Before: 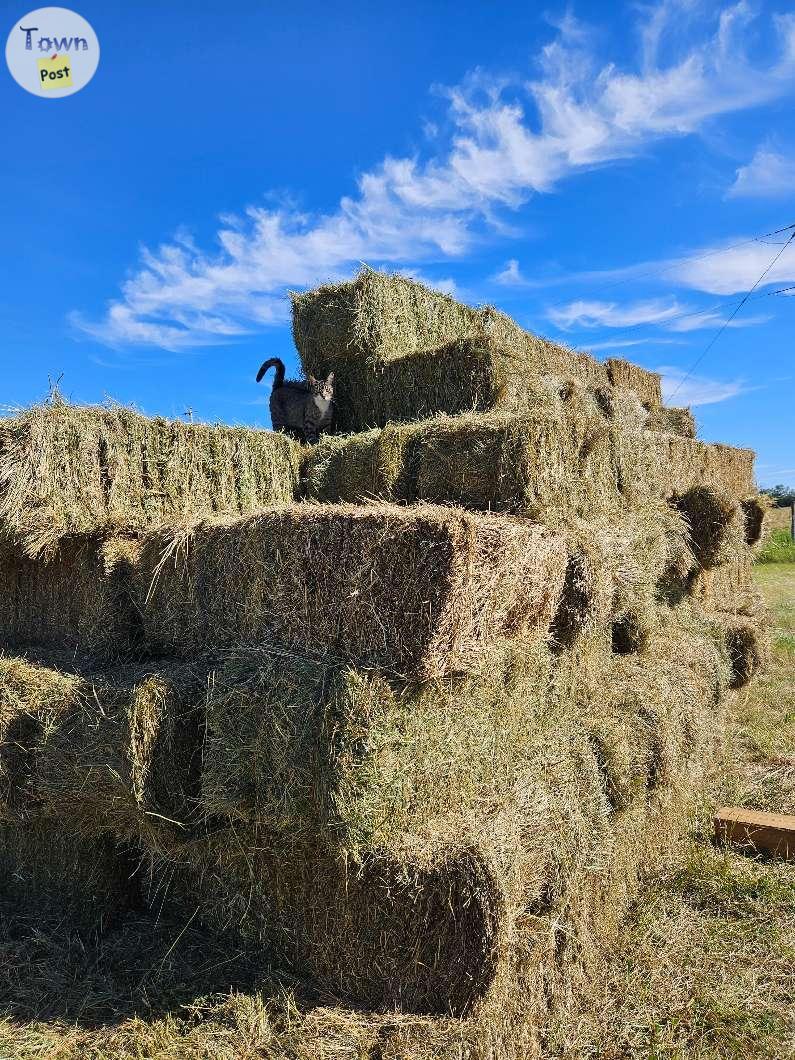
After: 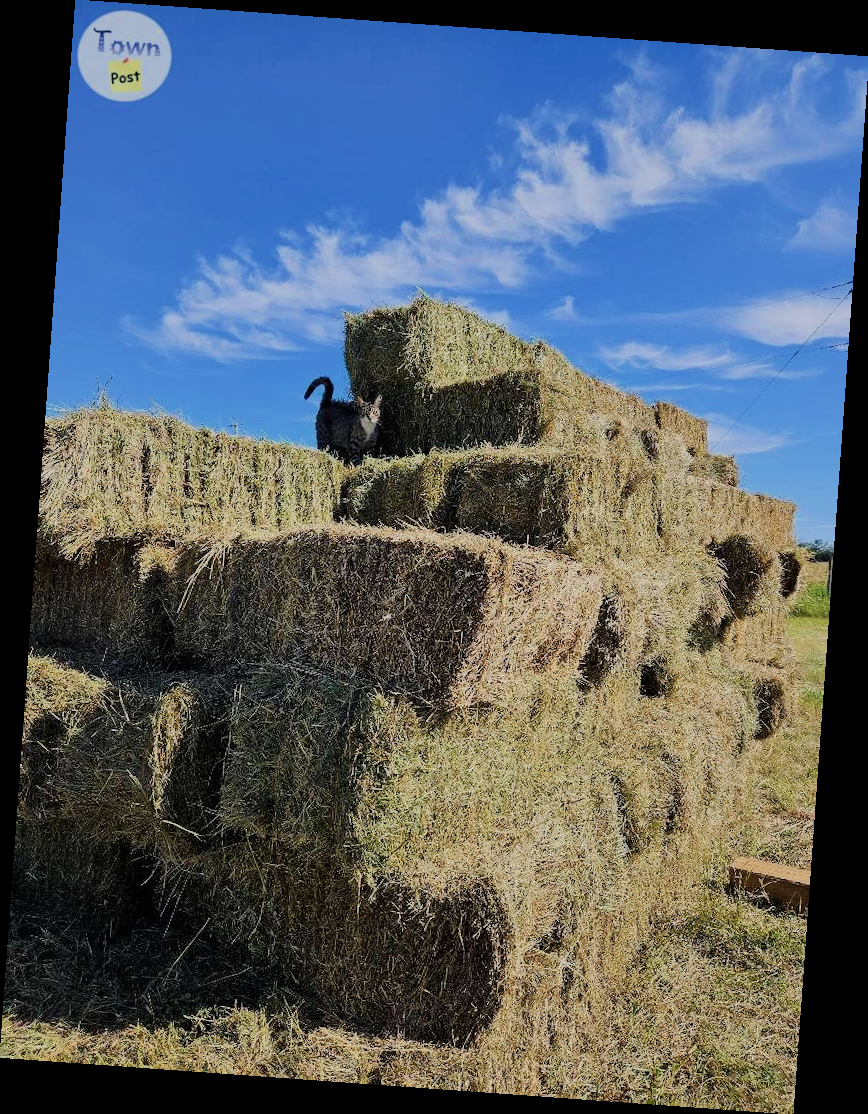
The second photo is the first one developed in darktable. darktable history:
color correction: saturation 0.98
filmic rgb: black relative exposure -7.65 EV, white relative exposure 4.56 EV, hardness 3.61
velvia: on, module defaults
rotate and perspective: rotation 4.1°, automatic cropping off
